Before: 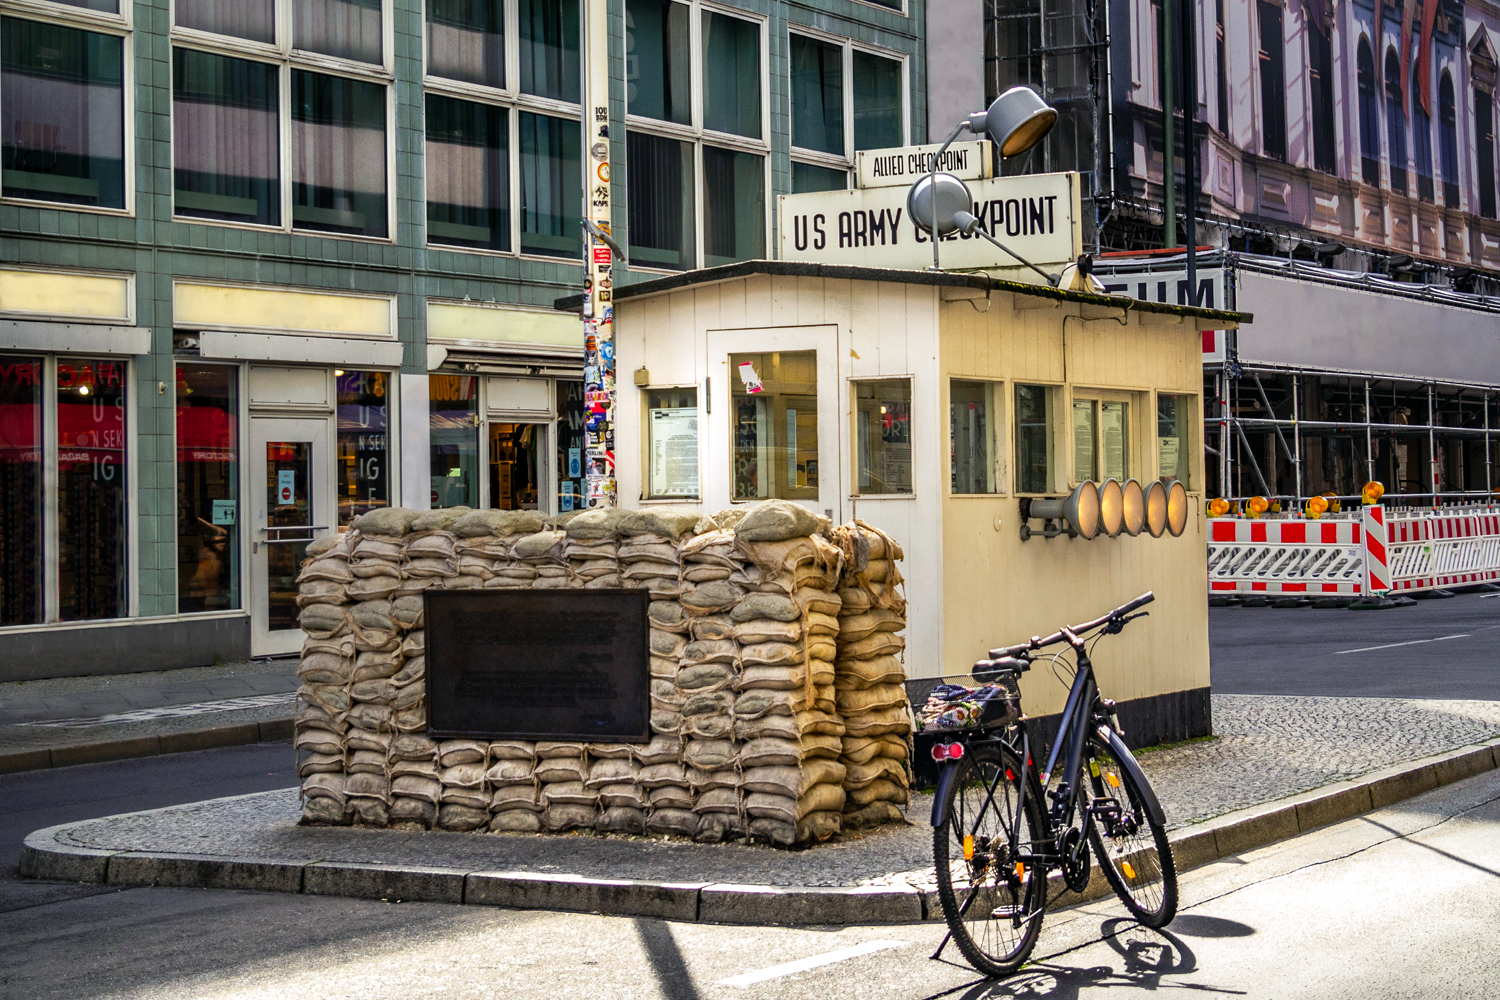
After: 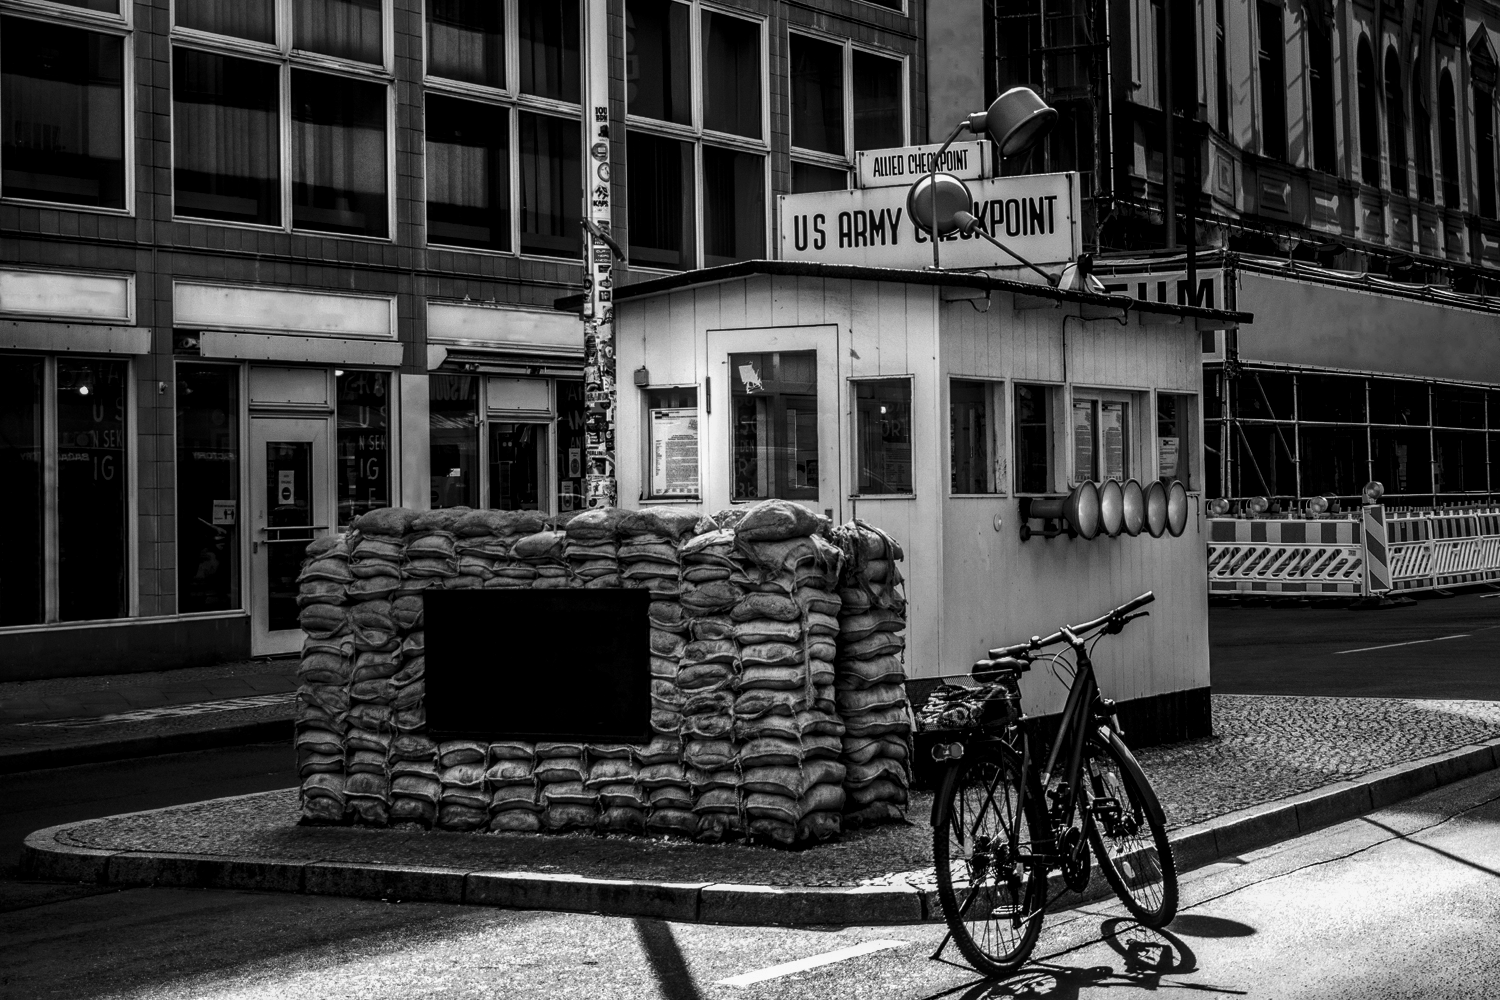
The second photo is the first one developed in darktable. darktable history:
contrast brightness saturation: contrast -0.03, brightness -0.59, saturation -1
local contrast: detail 130%
